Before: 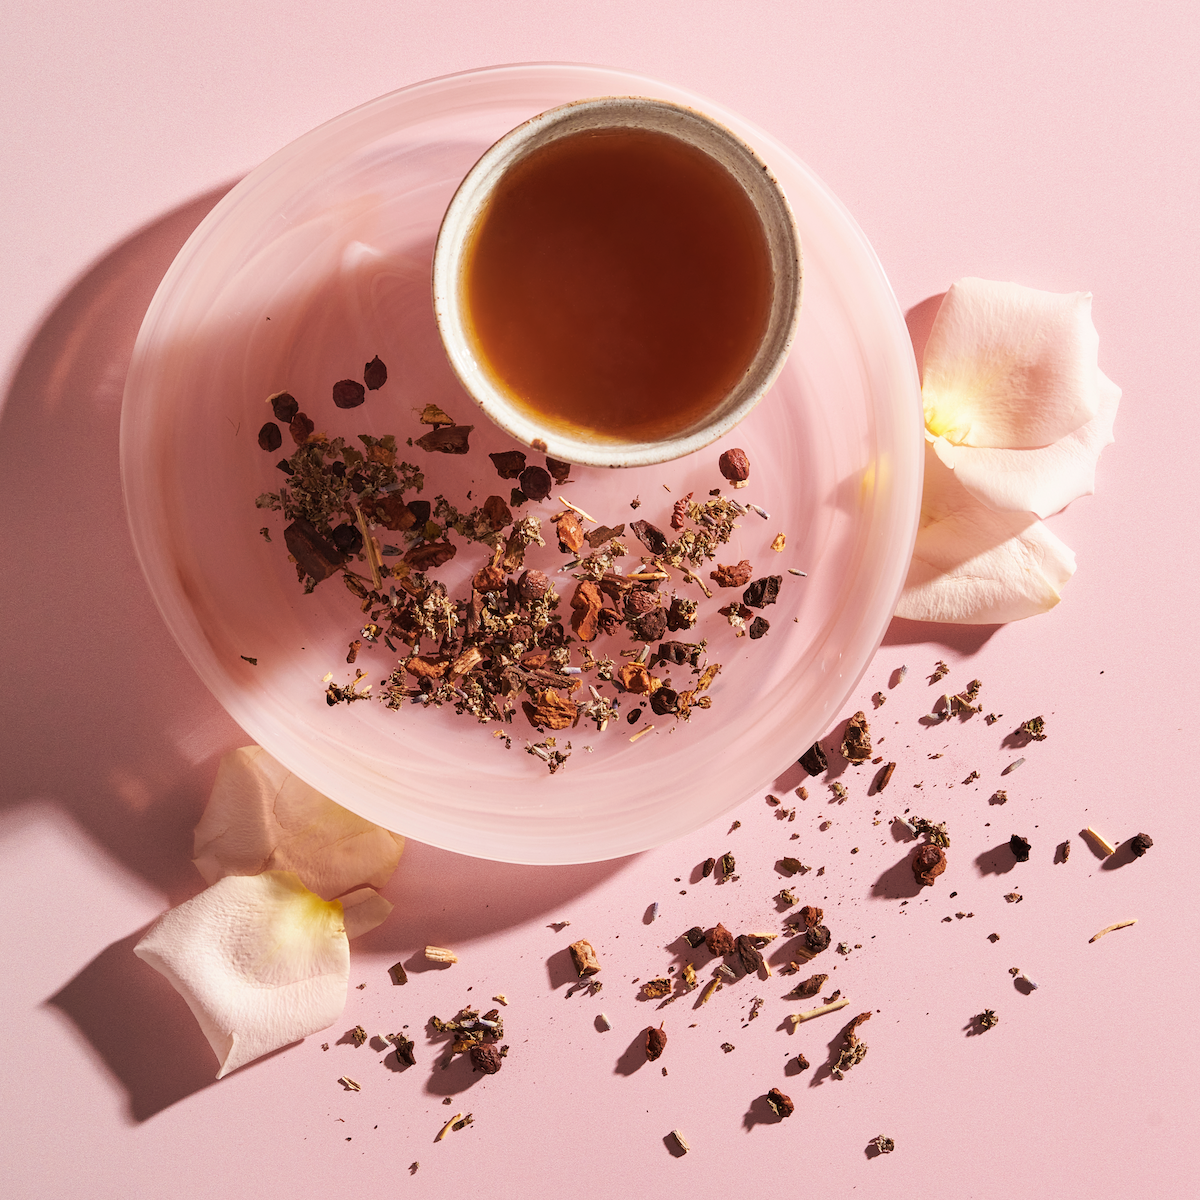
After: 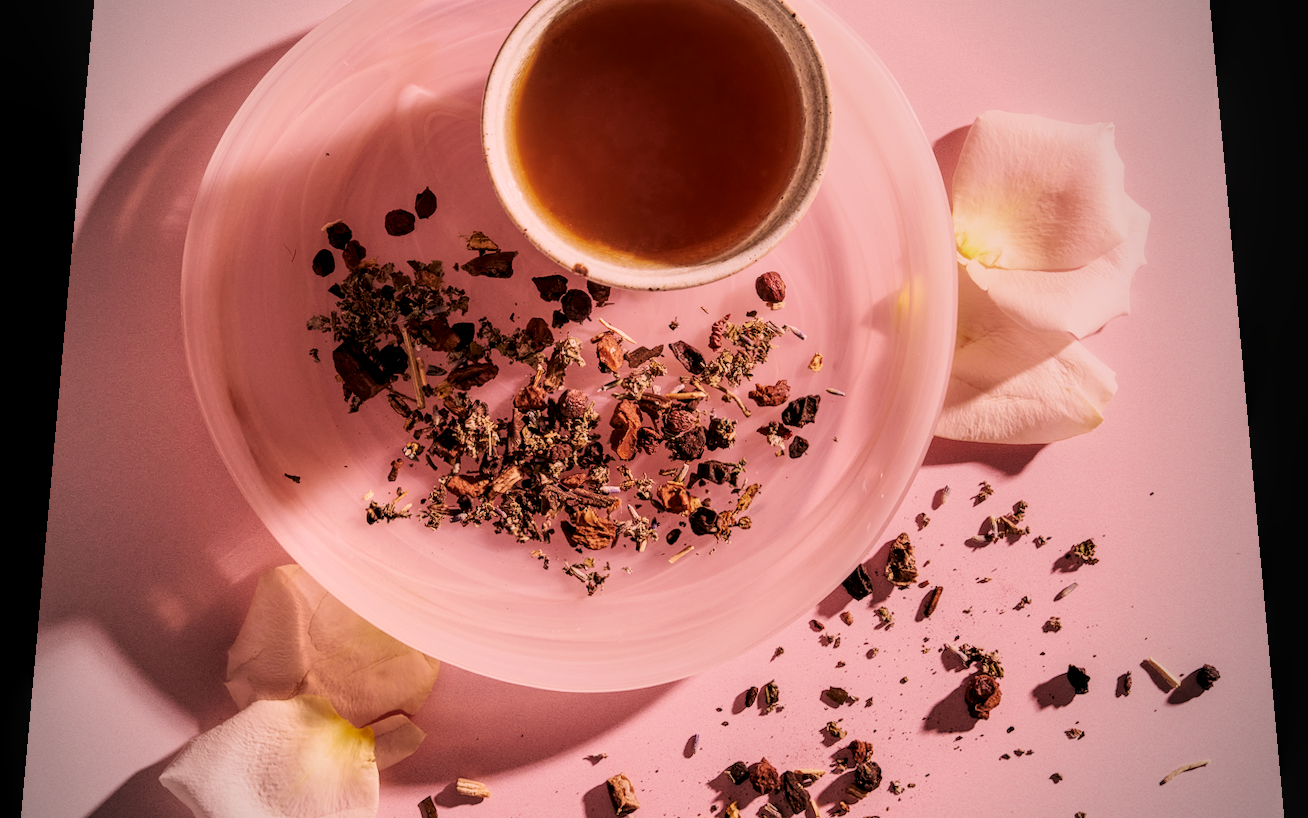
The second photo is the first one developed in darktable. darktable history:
color balance: on, module defaults
vignetting: fall-off start 71.74%
rotate and perspective: rotation 0.128°, lens shift (vertical) -0.181, lens shift (horizontal) -0.044, shear 0.001, automatic cropping off
local contrast: detail 144%
color correction: highlights a* 12.23, highlights b* 5.41
crop: top 11.166%, bottom 22.168%
filmic rgb: black relative exposure -7.65 EV, white relative exposure 4.56 EV, hardness 3.61, contrast 1.05
velvia: strength 30%
